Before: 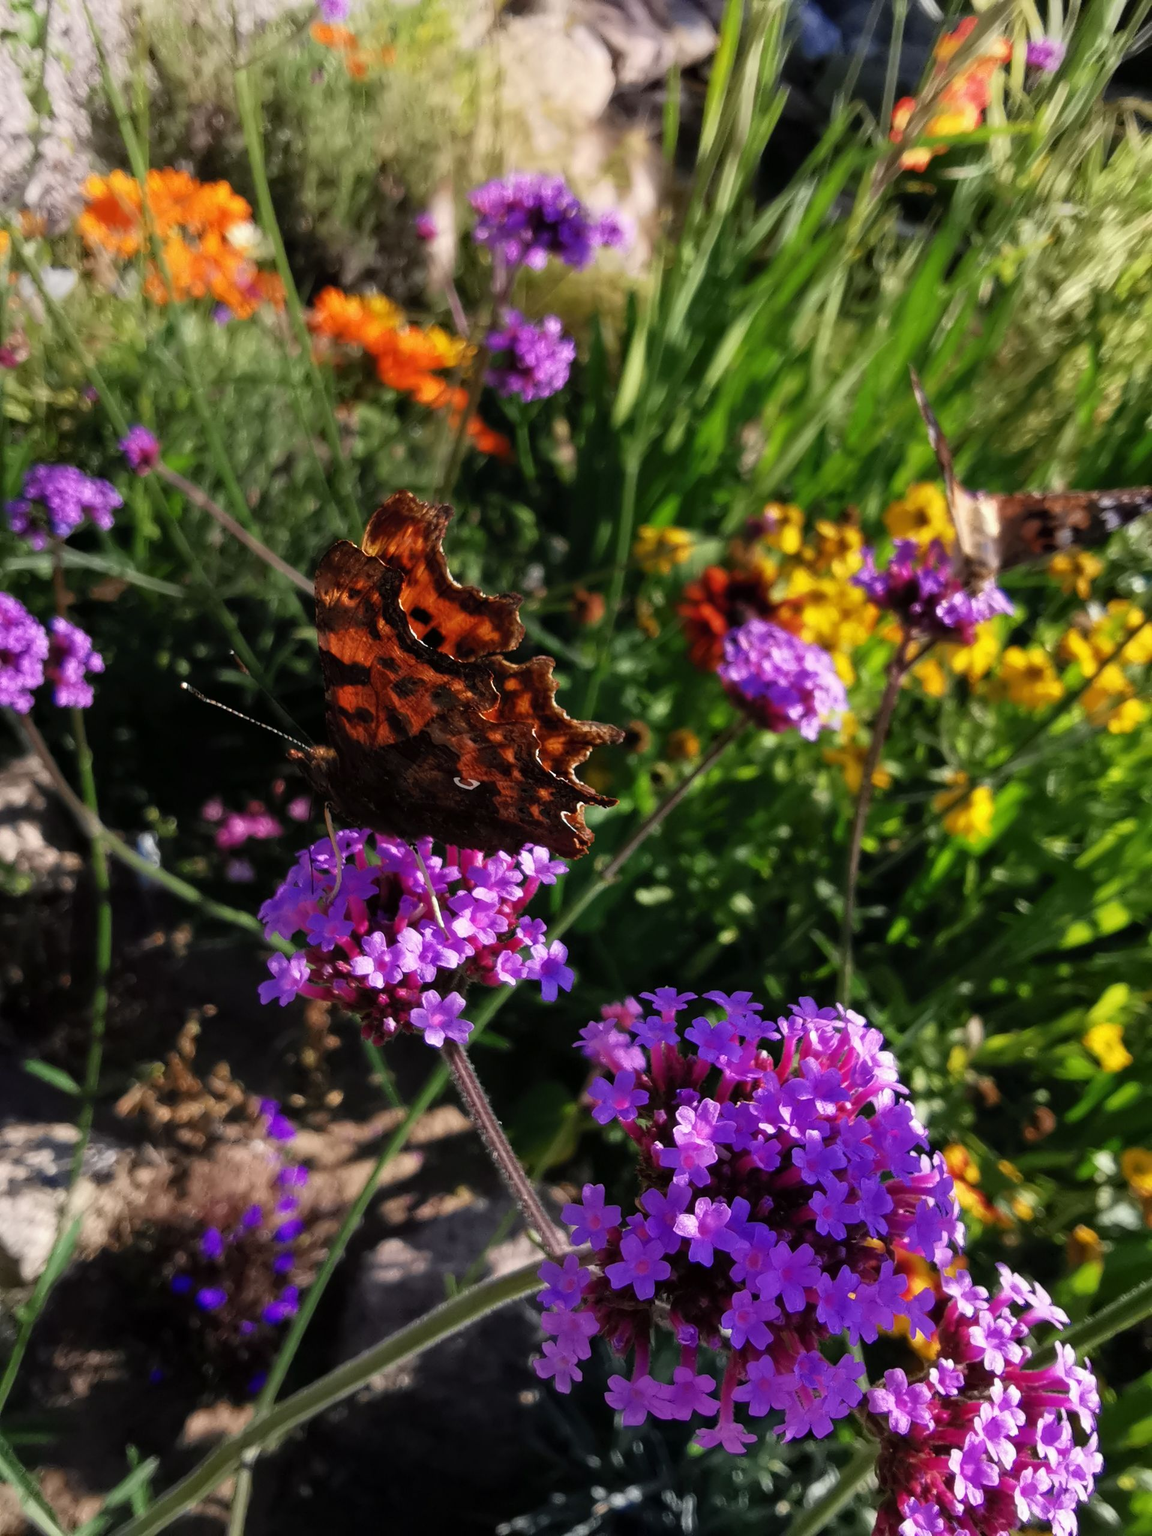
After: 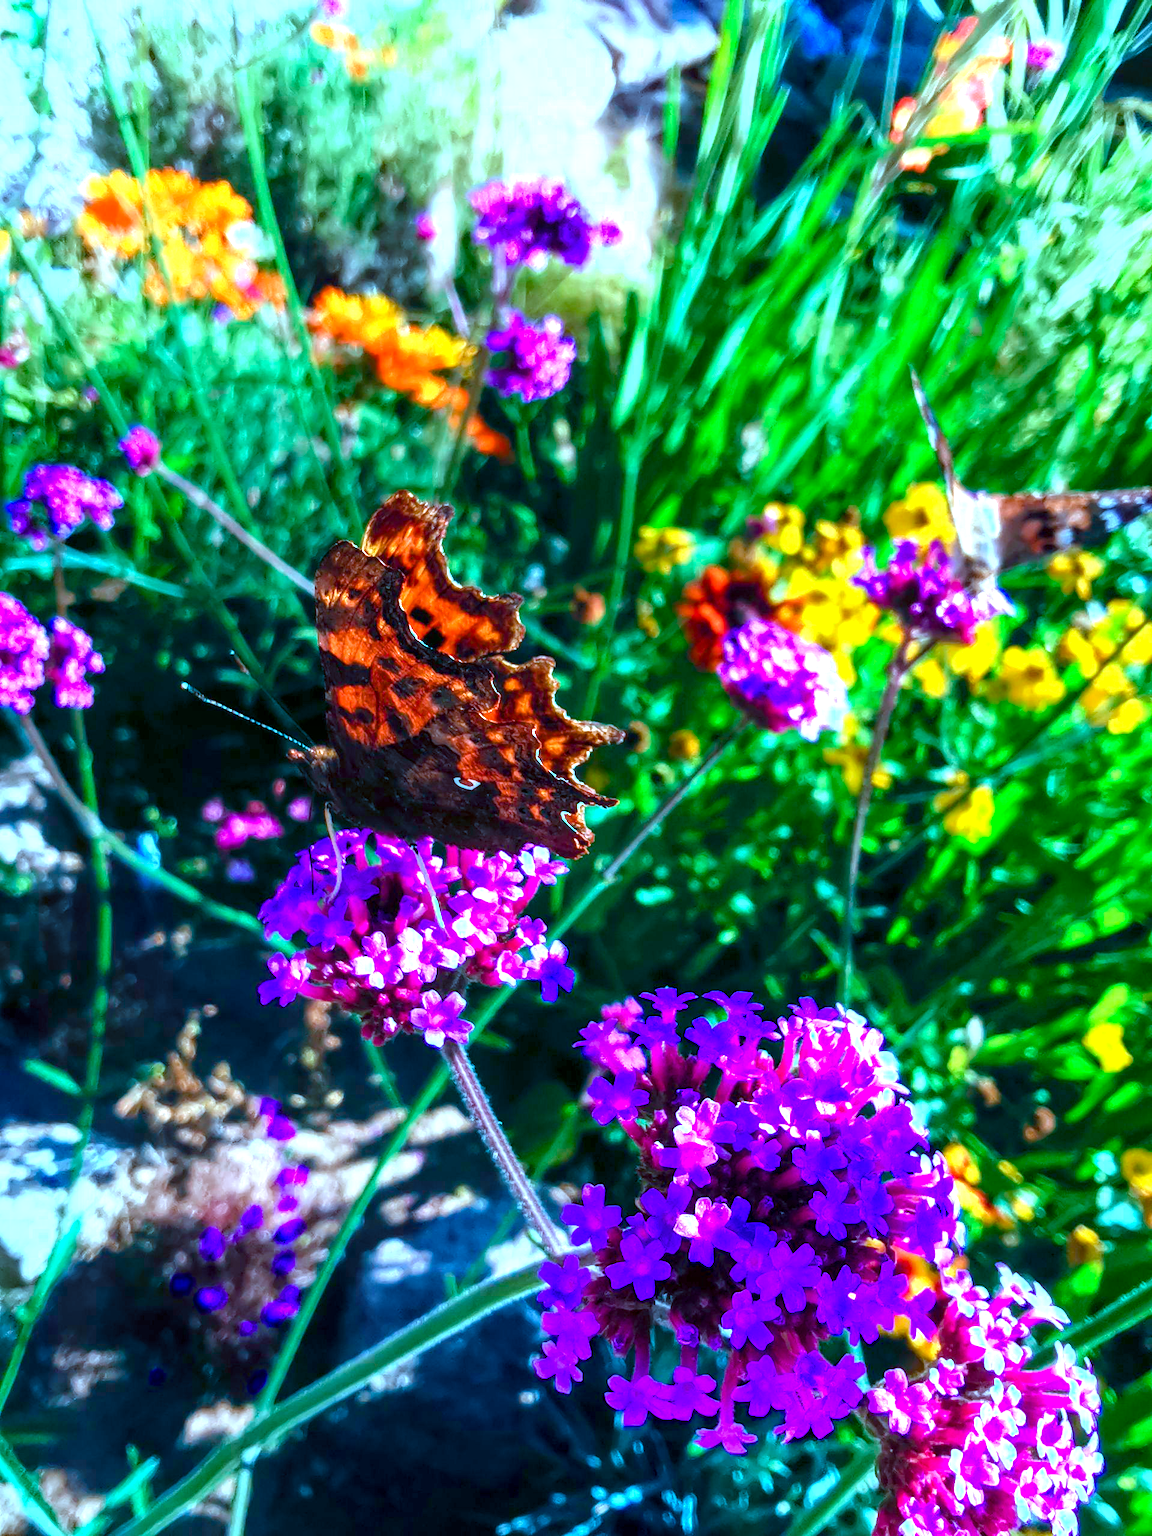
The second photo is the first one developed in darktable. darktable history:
exposure: black level correction 0, exposure 1.453 EV, compensate exposure bias true, compensate highlight preservation false
color balance rgb: linear chroma grading › global chroma 15.286%, perceptual saturation grading › global saturation 20%, perceptual saturation grading › highlights -14.028%, perceptual saturation grading › shadows 50.05%, global vibrance 20%
color calibration: illuminant custom, x 0.433, y 0.394, temperature 3119.11 K
local contrast: detail 130%
contrast brightness saturation: contrast -0.014, brightness -0.012, saturation 0.028
